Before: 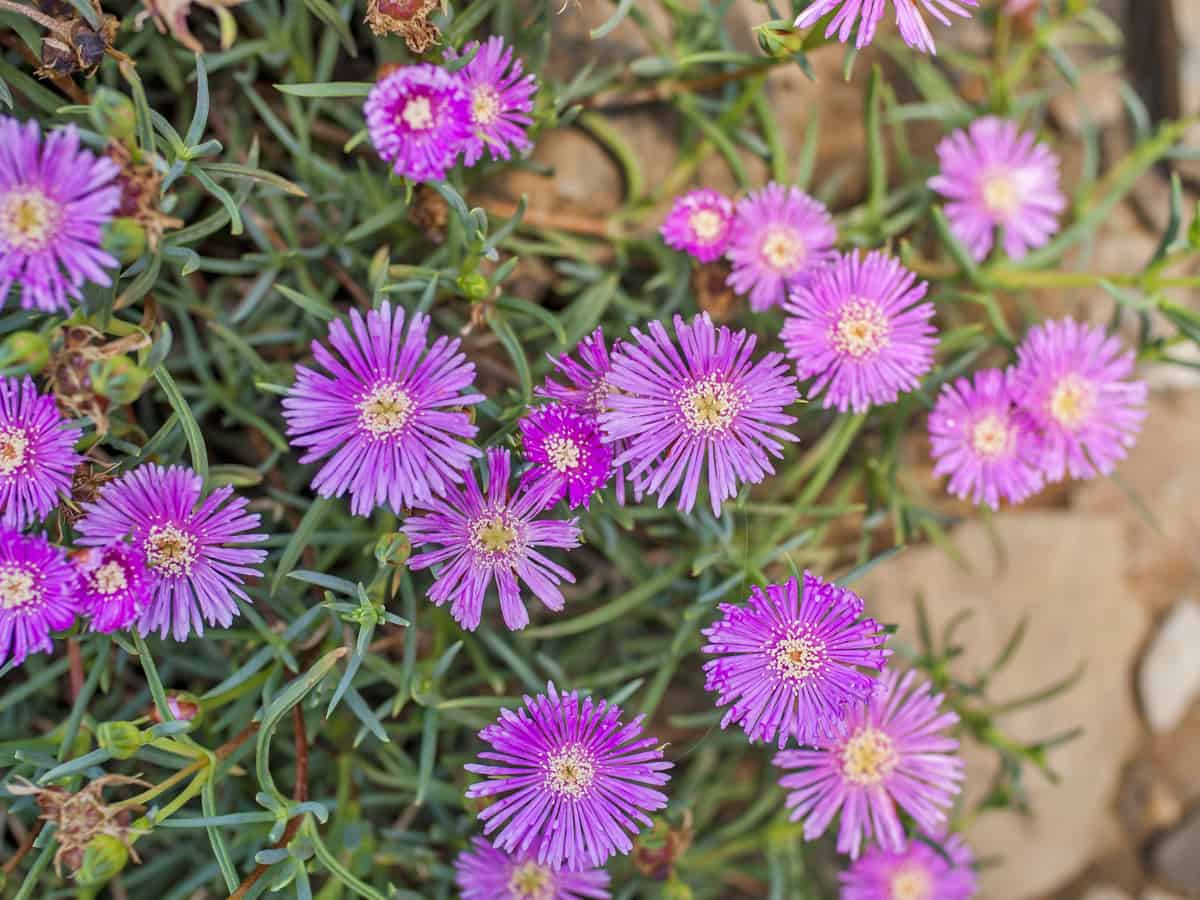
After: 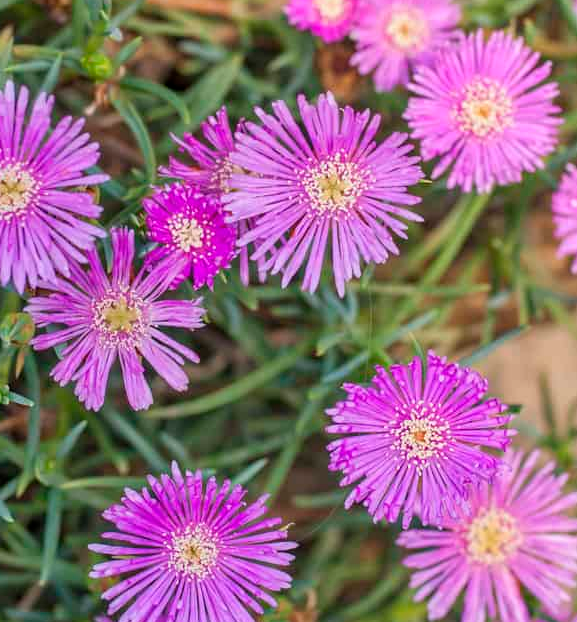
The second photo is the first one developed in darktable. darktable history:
crop: left 31.403%, top 24.547%, right 20.458%, bottom 6.341%
